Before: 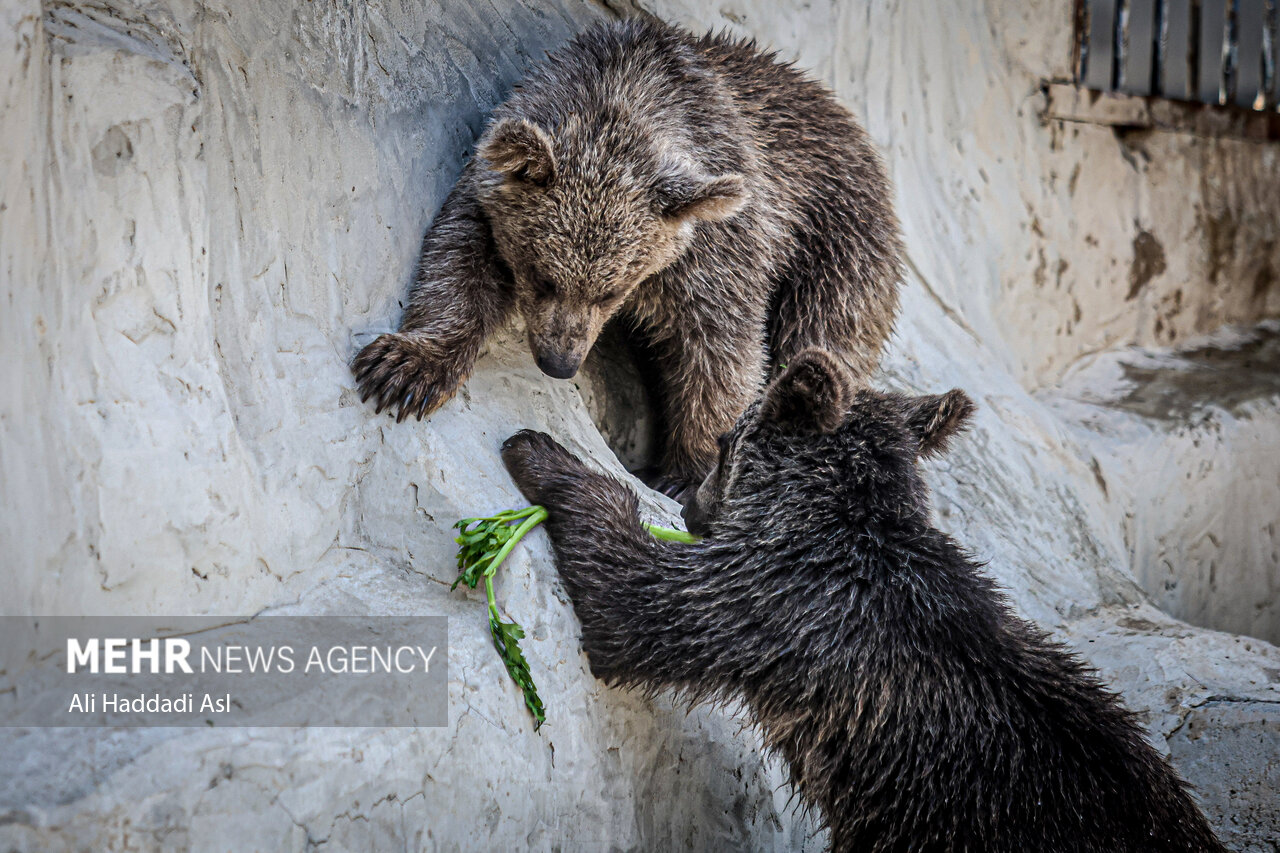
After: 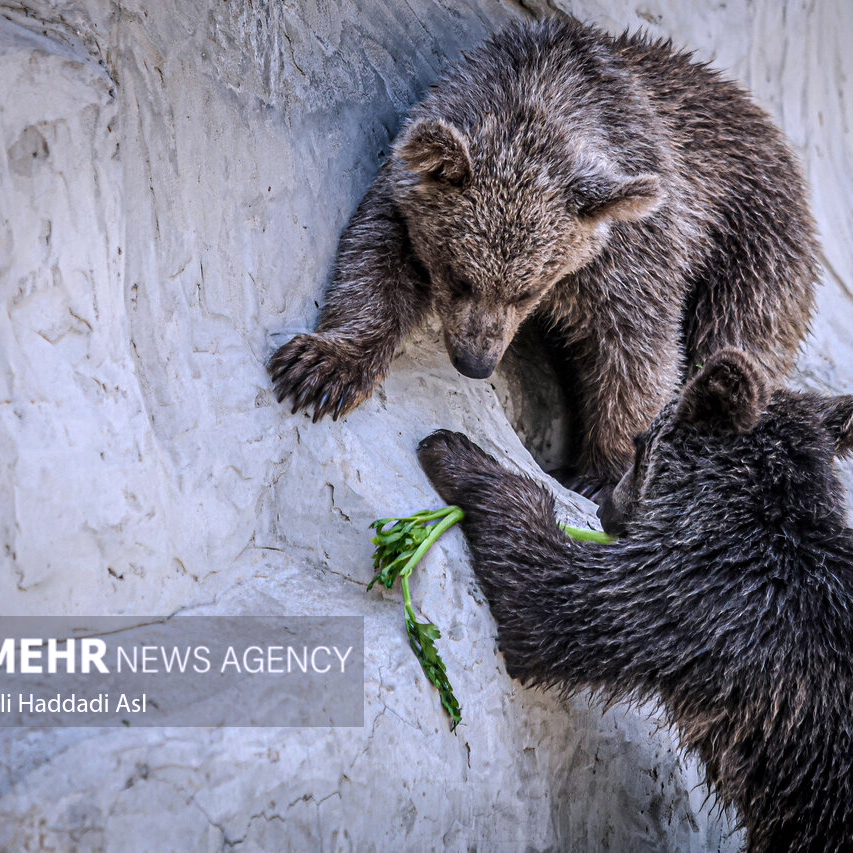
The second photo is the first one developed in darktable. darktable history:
crop and rotate: left 6.617%, right 26.717%
white balance: red 1.004, blue 1.096
